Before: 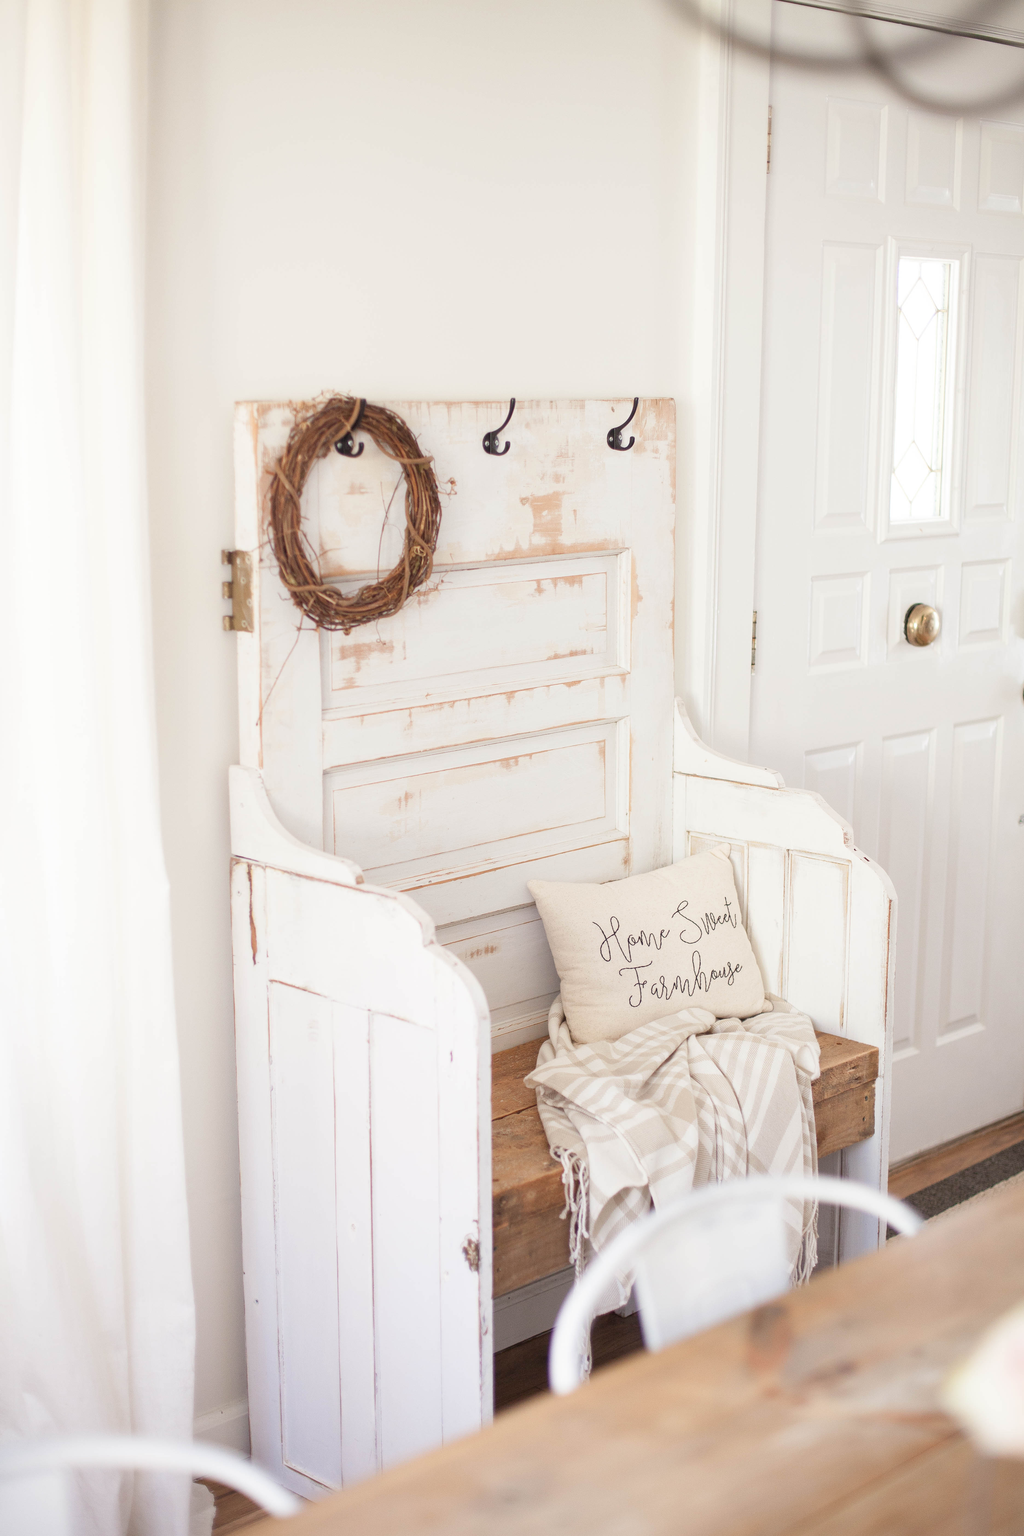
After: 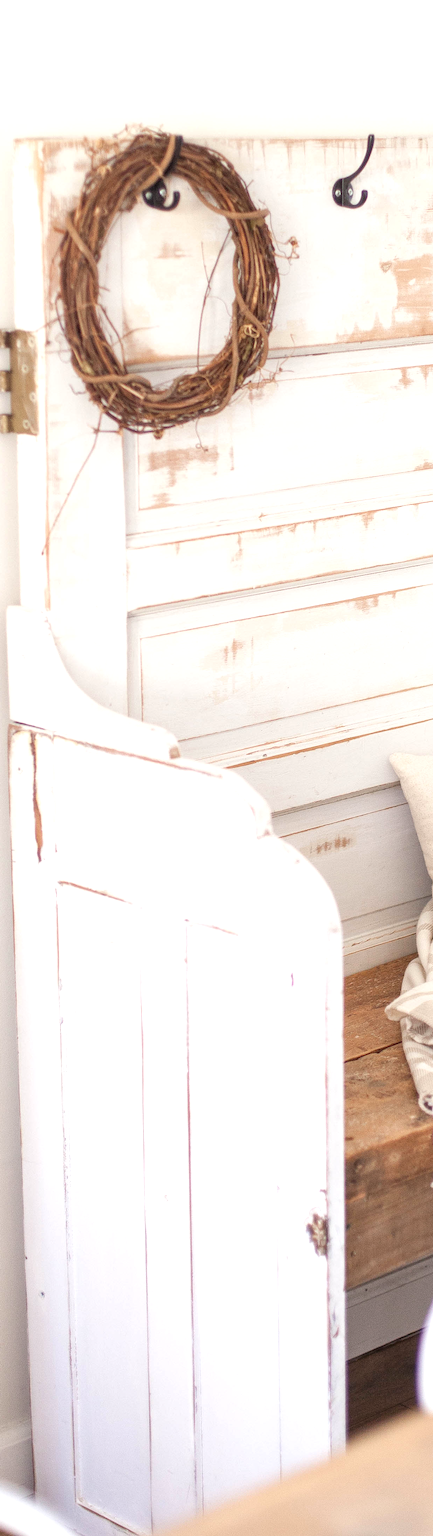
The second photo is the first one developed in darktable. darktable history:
crop and rotate: left 21.887%, top 19.109%, right 45.11%, bottom 2.981%
local contrast: on, module defaults
tone equalizer: -8 EV -0.416 EV, -7 EV -0.397 EV, -6 EV -0.32 EV, -5 EV -0.2 EV, -3 EV 0.257 EV, -2 EV 0.361 EV, -1 EV 0.402 EV, +0 EV 0.391 EV
